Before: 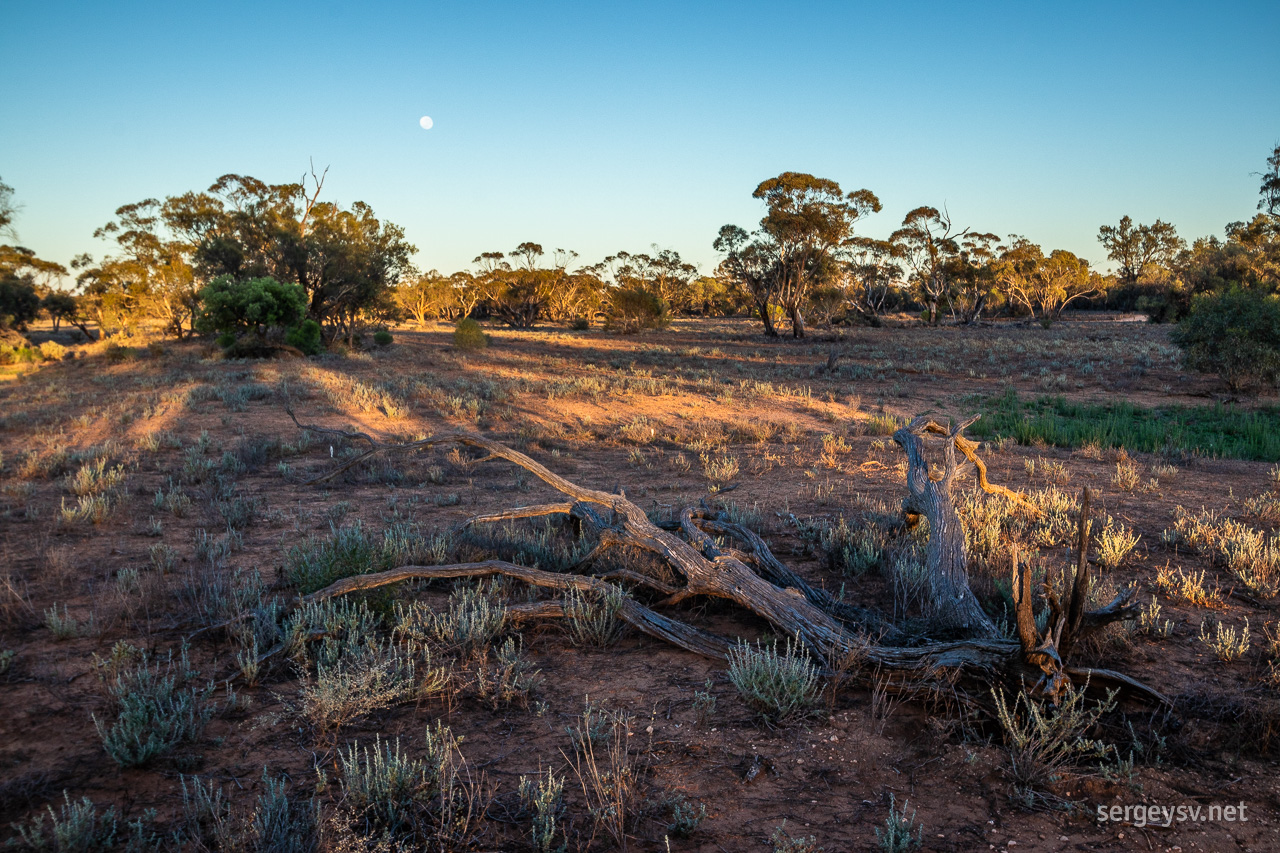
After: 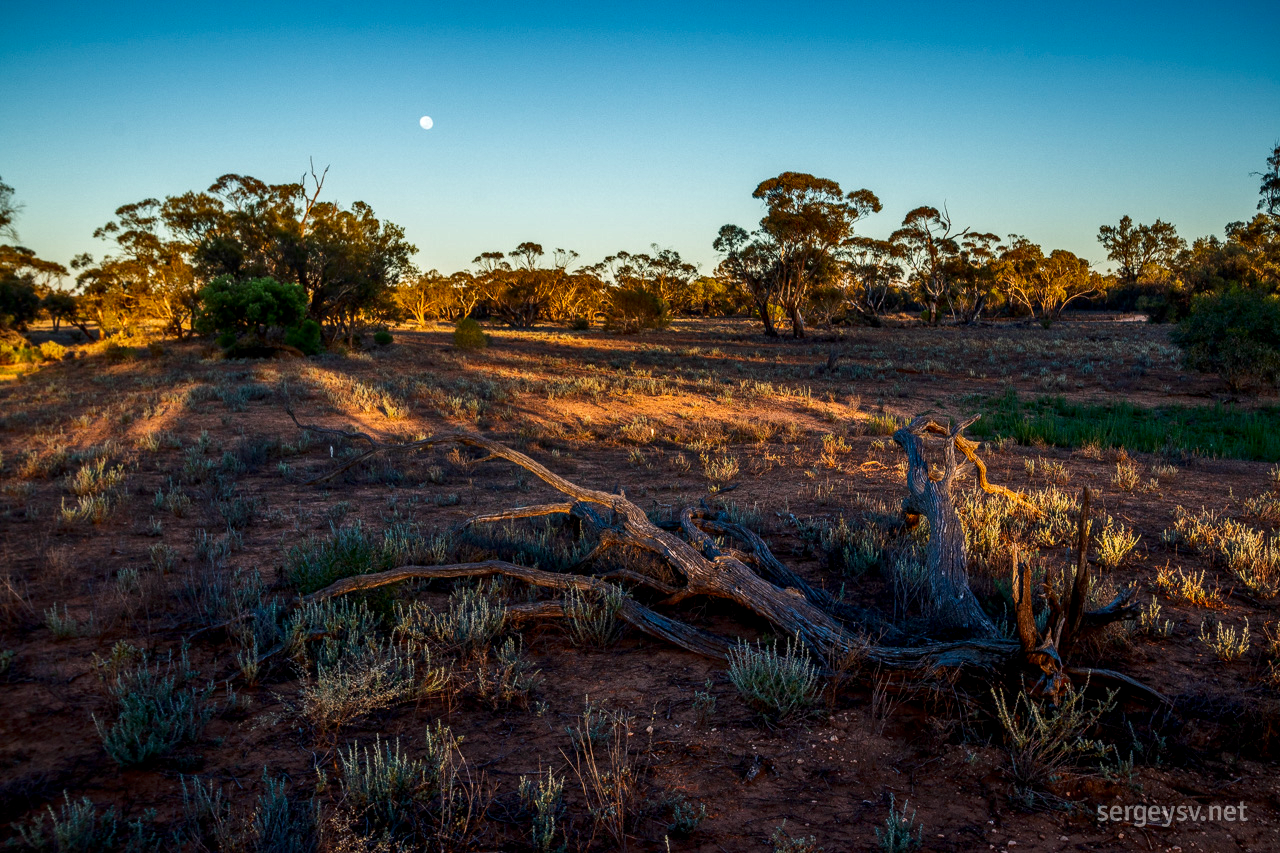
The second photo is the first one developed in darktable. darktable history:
local contrast: on, module defaults
contrast brightness saturation: brightness -0.25, saturation 0.2
